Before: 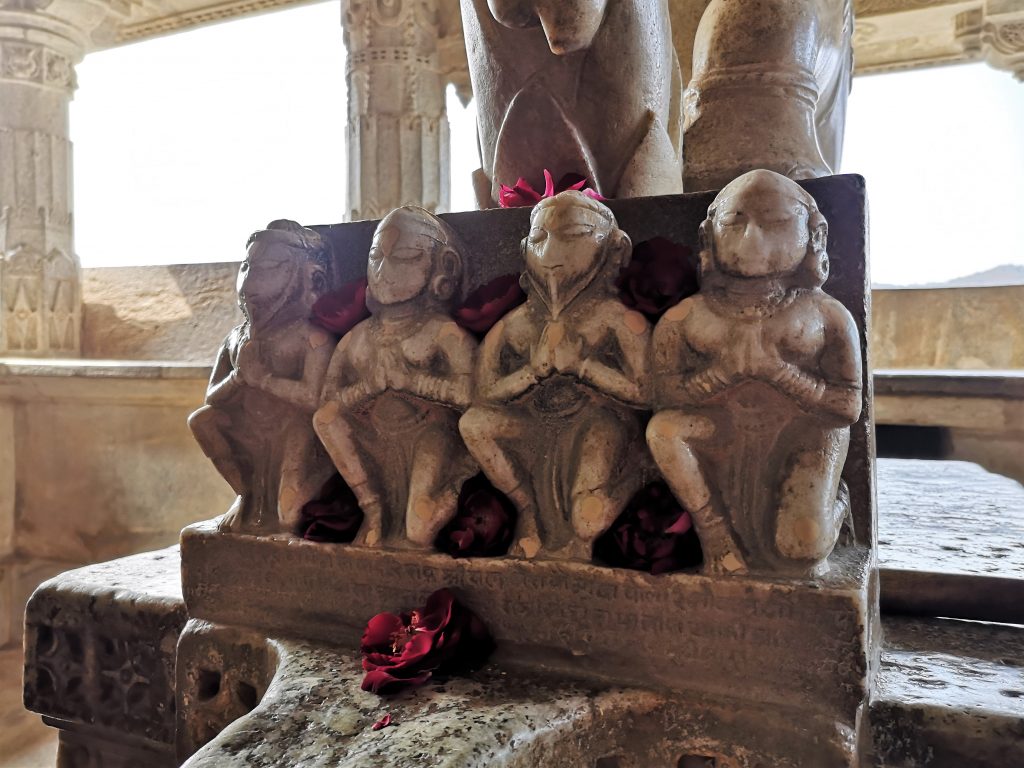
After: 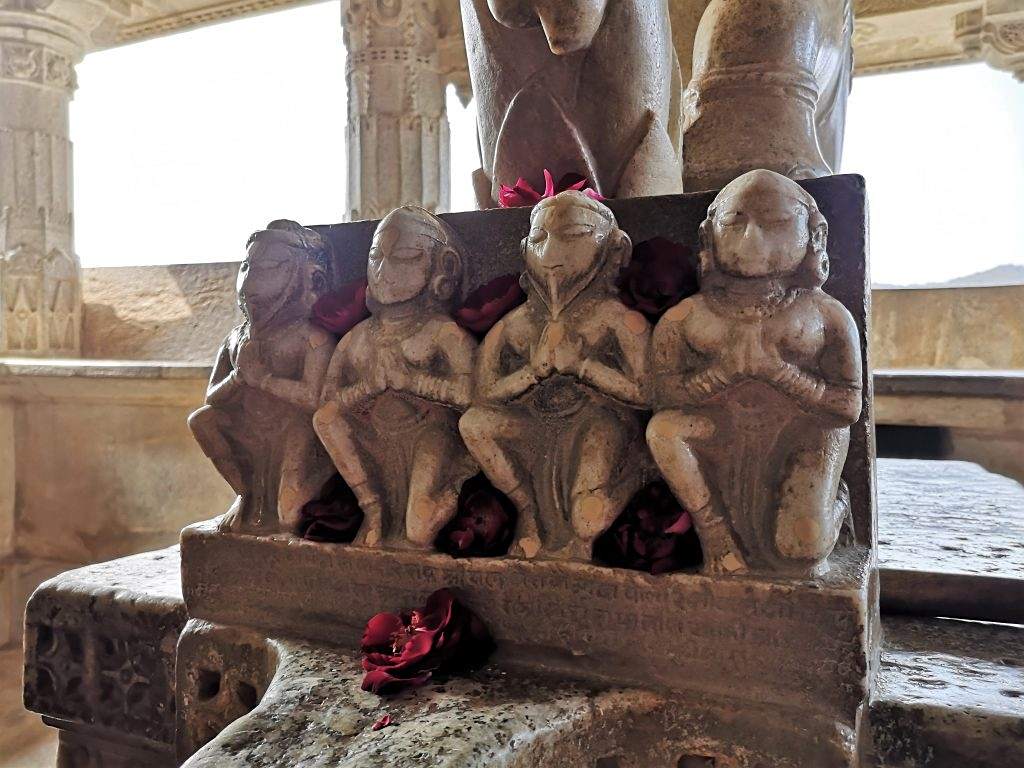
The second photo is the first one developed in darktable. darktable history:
sharpen: amount 0.2
shadows and highlights: shadows 25, highlights -25
